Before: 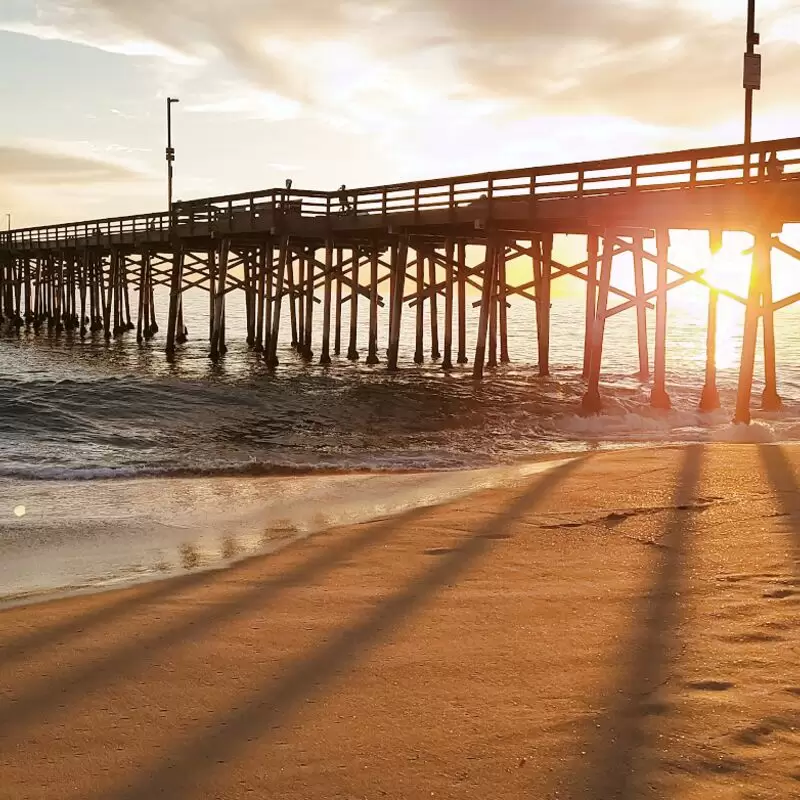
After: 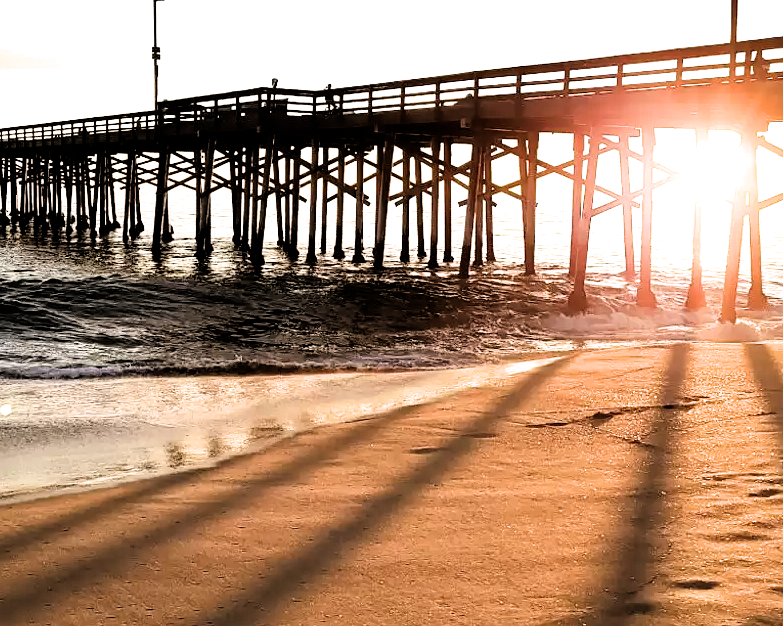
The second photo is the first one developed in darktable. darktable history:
crop and rotate: left 1.927%, top 12.679%, right 0.161%, bottom 8.957%
color balance rgb: perceptual saturation grading › global saturation 0.63%
exposure: exposure 0.201 EV, compensate highlight preservation false
filmic rgb: black relative exposure -3.49 EV, white relative exposure 2.29 EV, threshold 6 EV, hardness 3.41, enable highlight reconstruction true
tone equalizer: -8 EV -0.379 EV, -7 EV -0.367 EV, -6 EV -0.33 EV, -5 EV -0.235 EV, -3 EV 0.237 EV, -2 EV 0.305 EV, -1 EV 0.4 EV, +0 EV 0.437 EV, edges refinement/feathering 500, mask exposure compensation -1.57 EV, preserve details no
